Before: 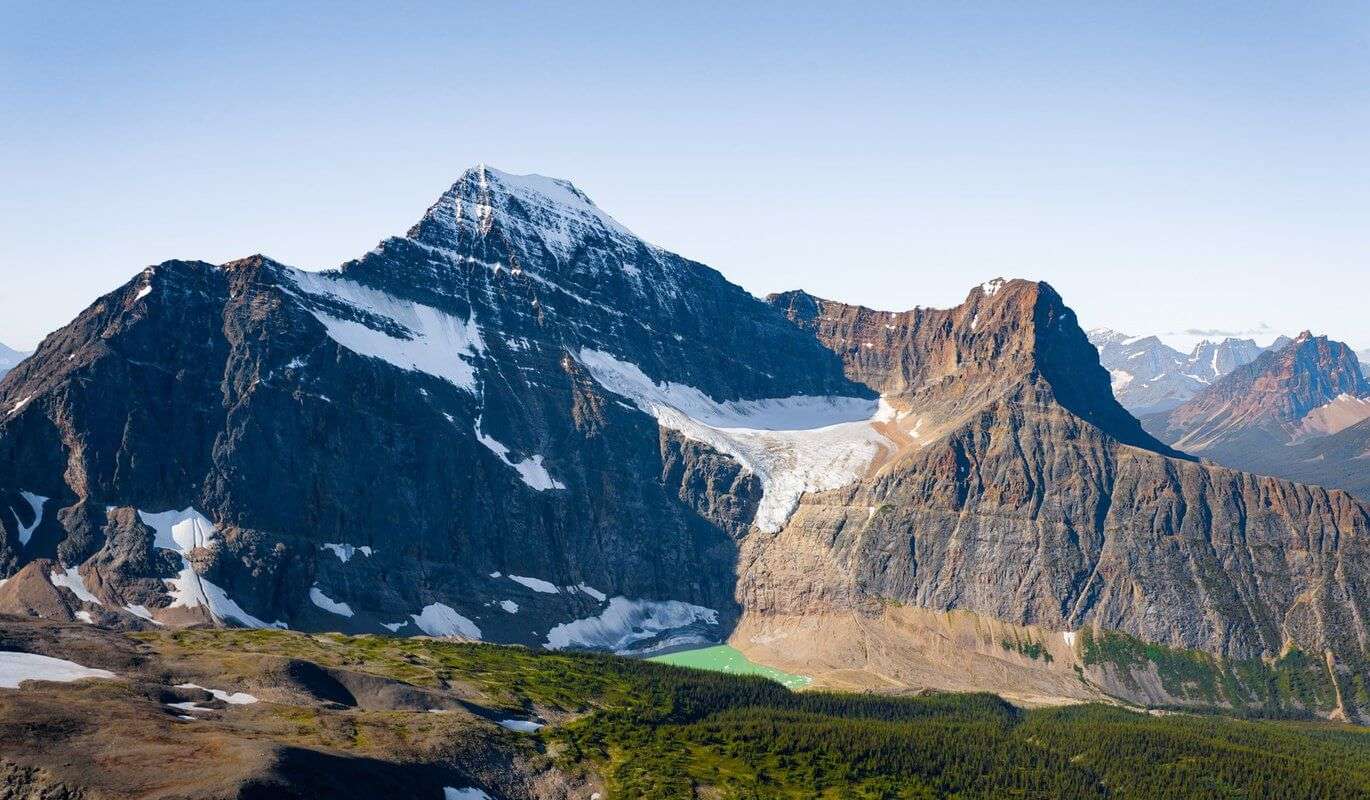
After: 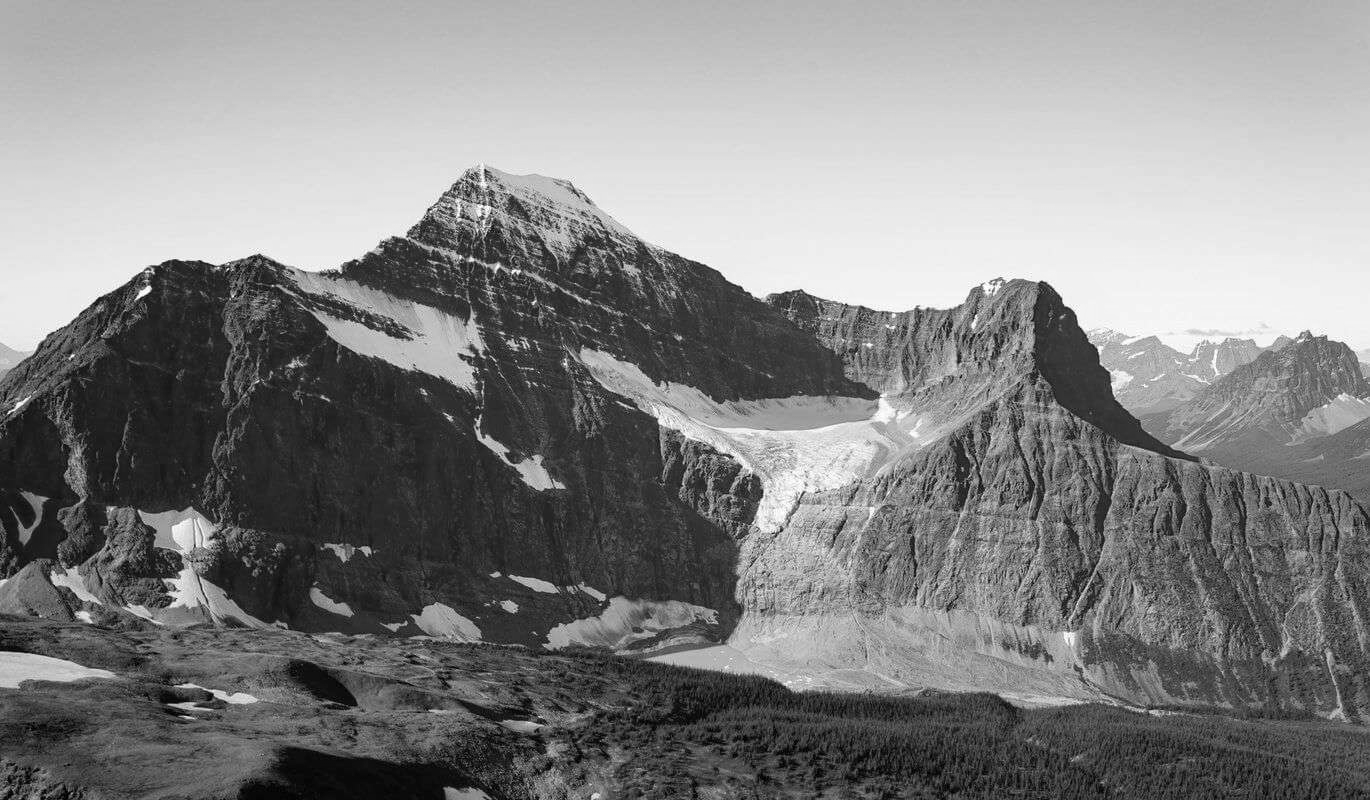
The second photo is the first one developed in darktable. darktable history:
monochrome: on, module defaults
color zones: curves: ch1 [(0.25, 0.5) (0.747, 0.71)]
